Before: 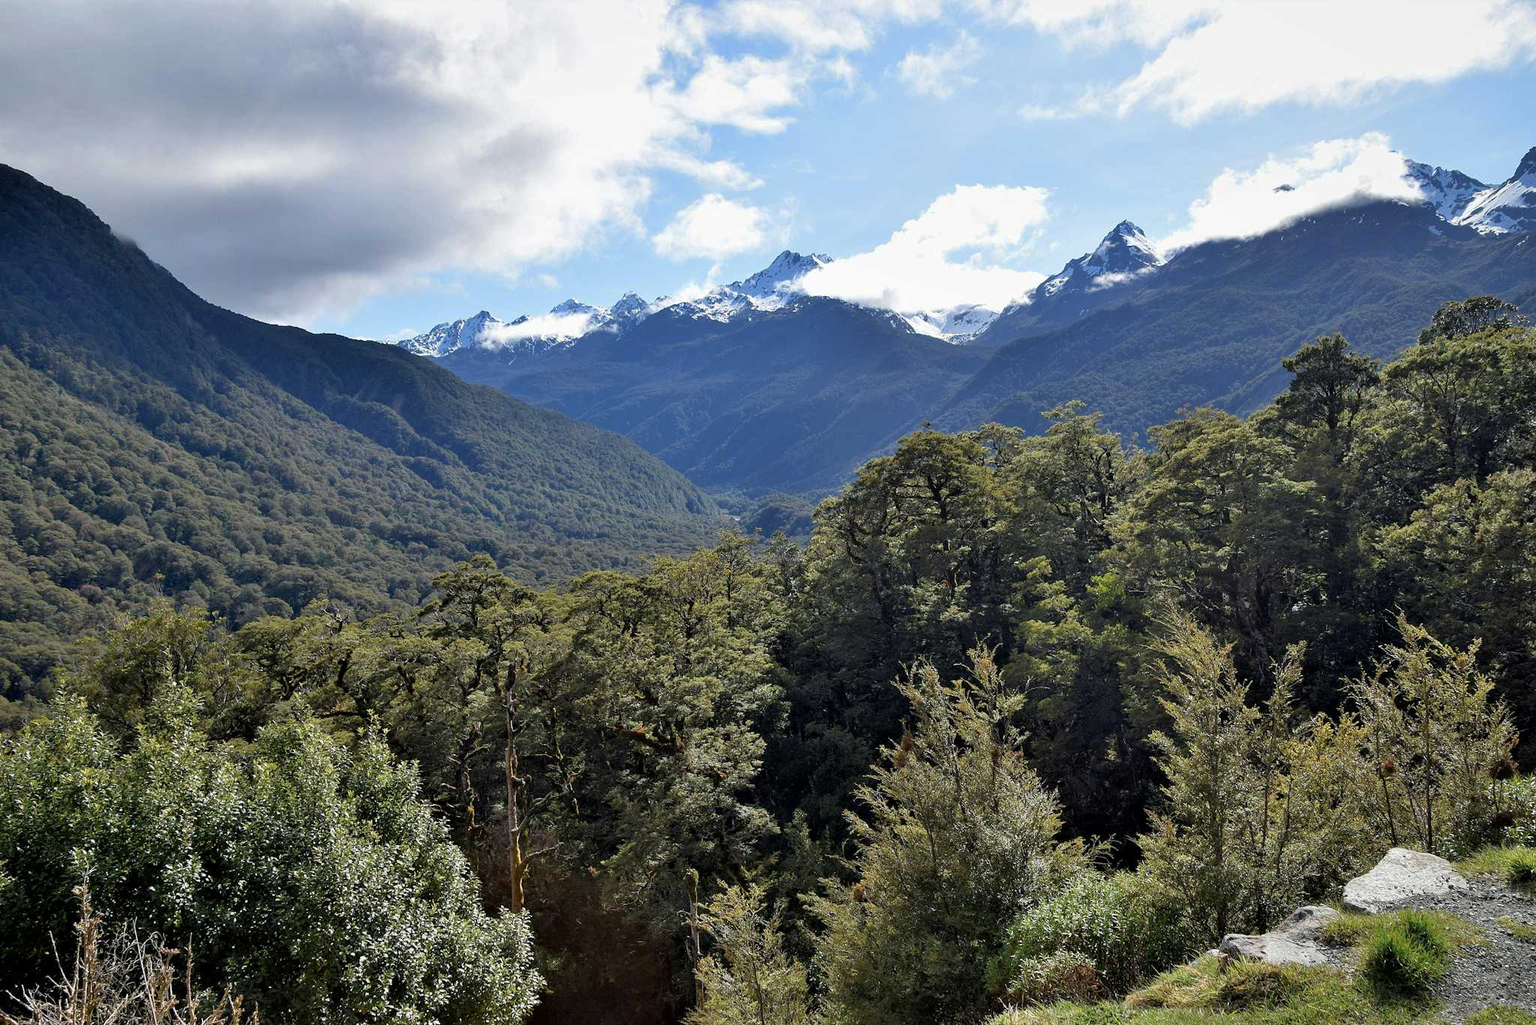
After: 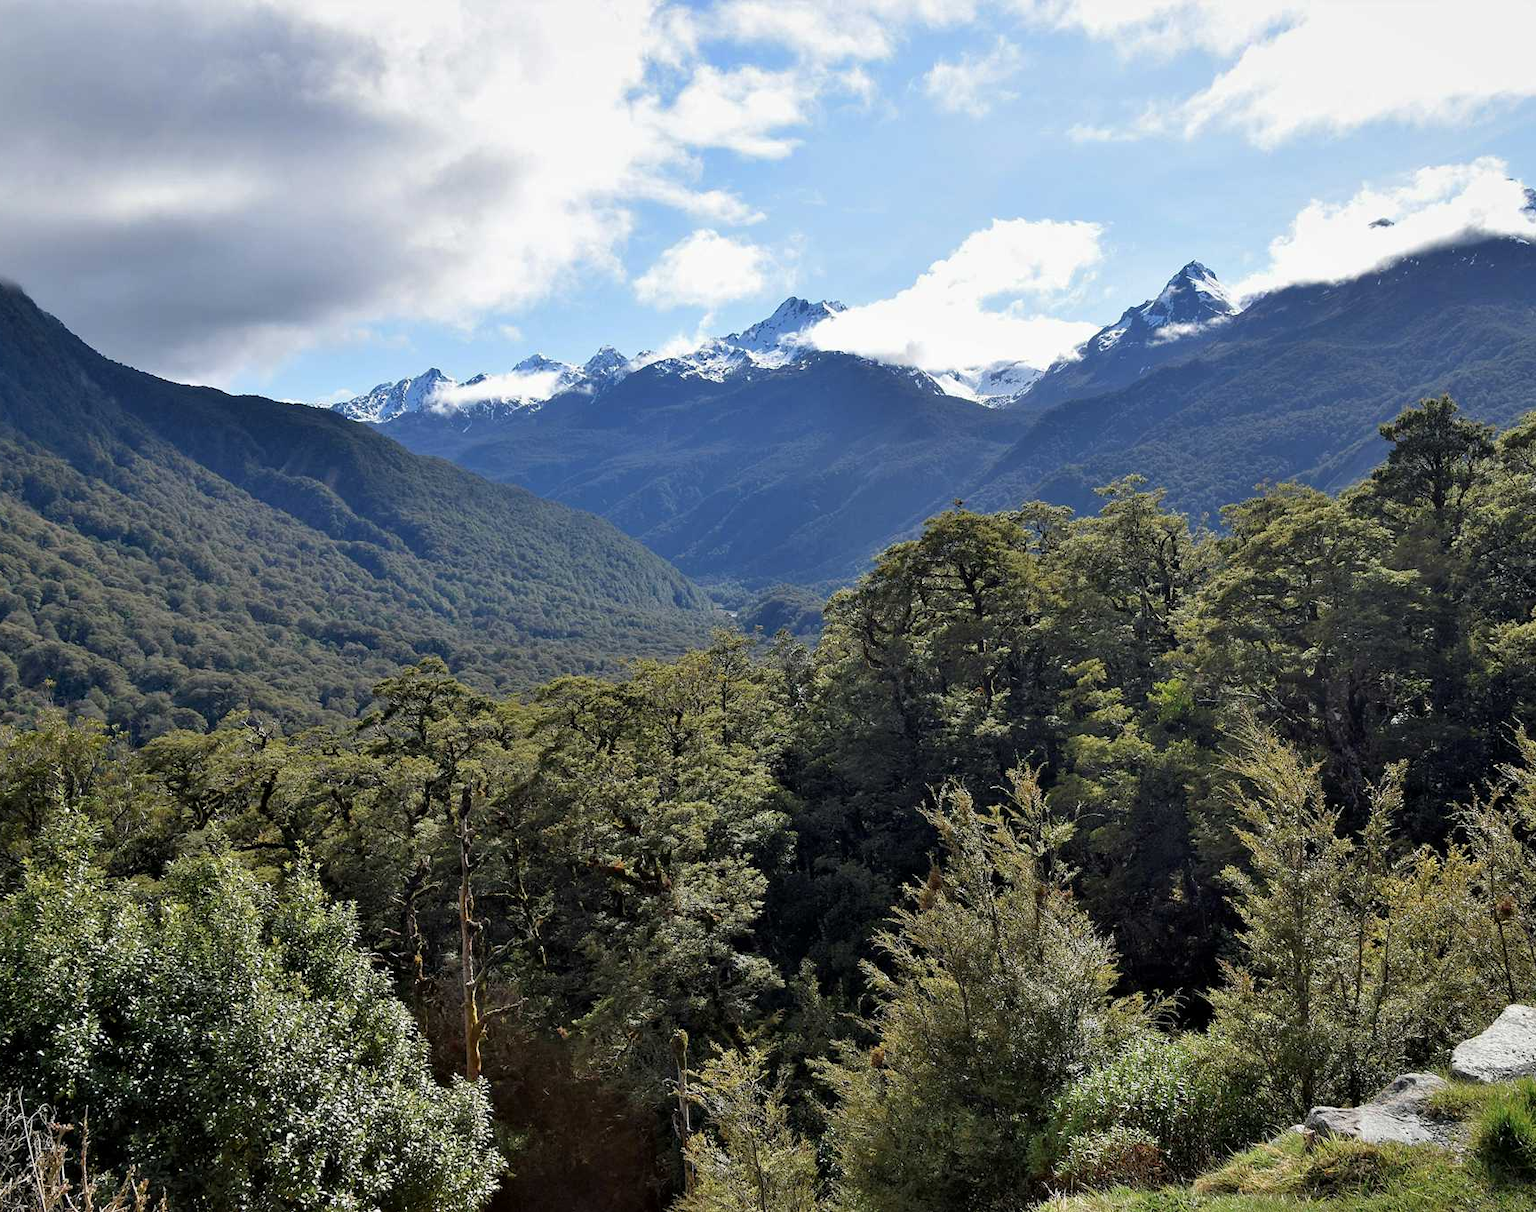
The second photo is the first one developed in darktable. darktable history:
crop: left 7.683%, right 7.857%
